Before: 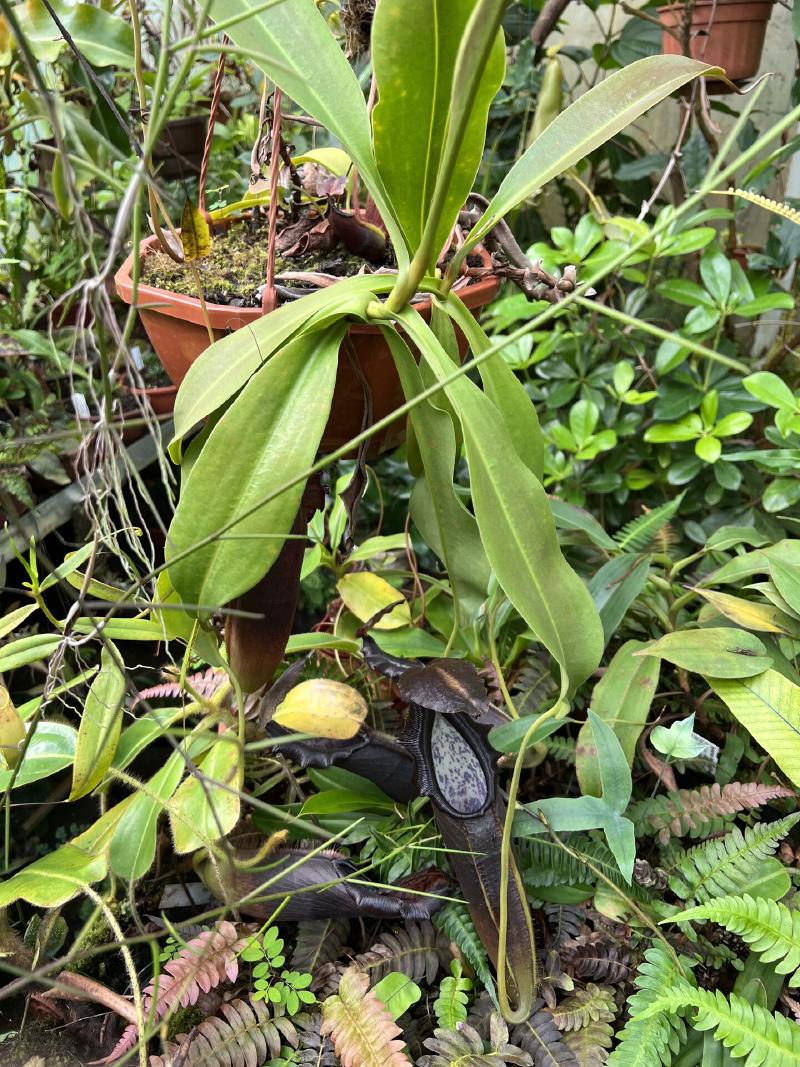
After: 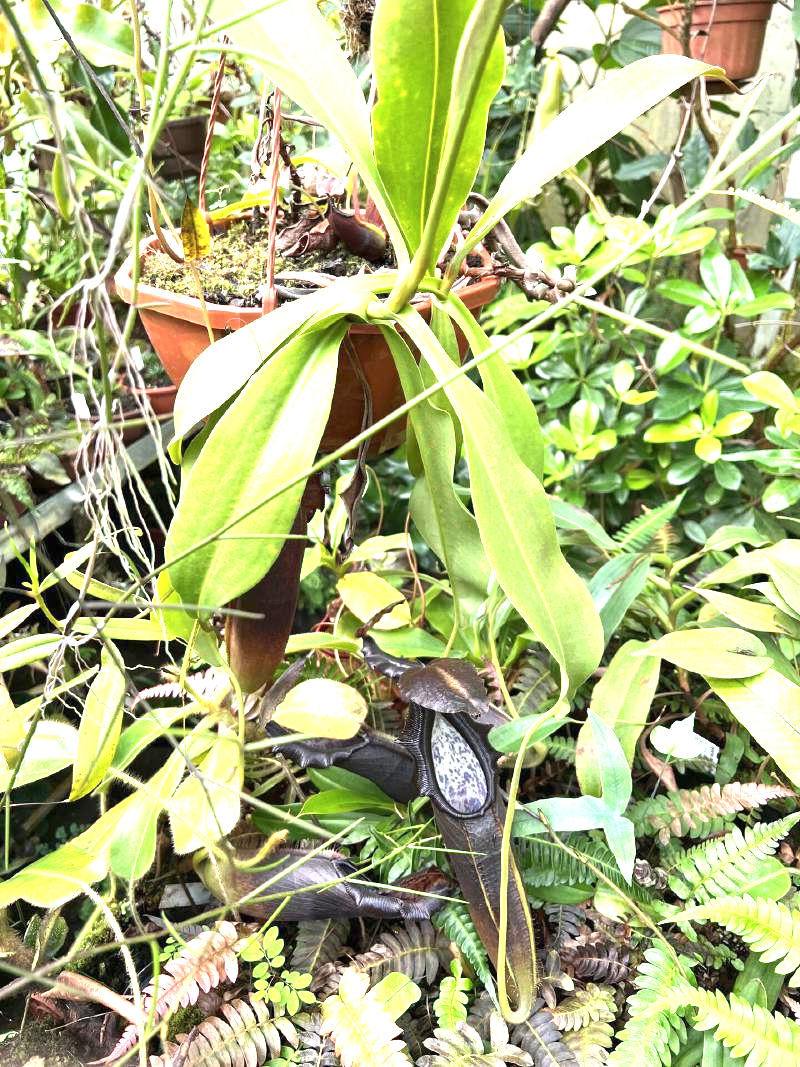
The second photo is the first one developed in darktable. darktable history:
color balance: output saturation 98.5%
exposure: black level correction 0, exposure 1.5 EV, compensate exposure bias true, compensate highlight preservation false
